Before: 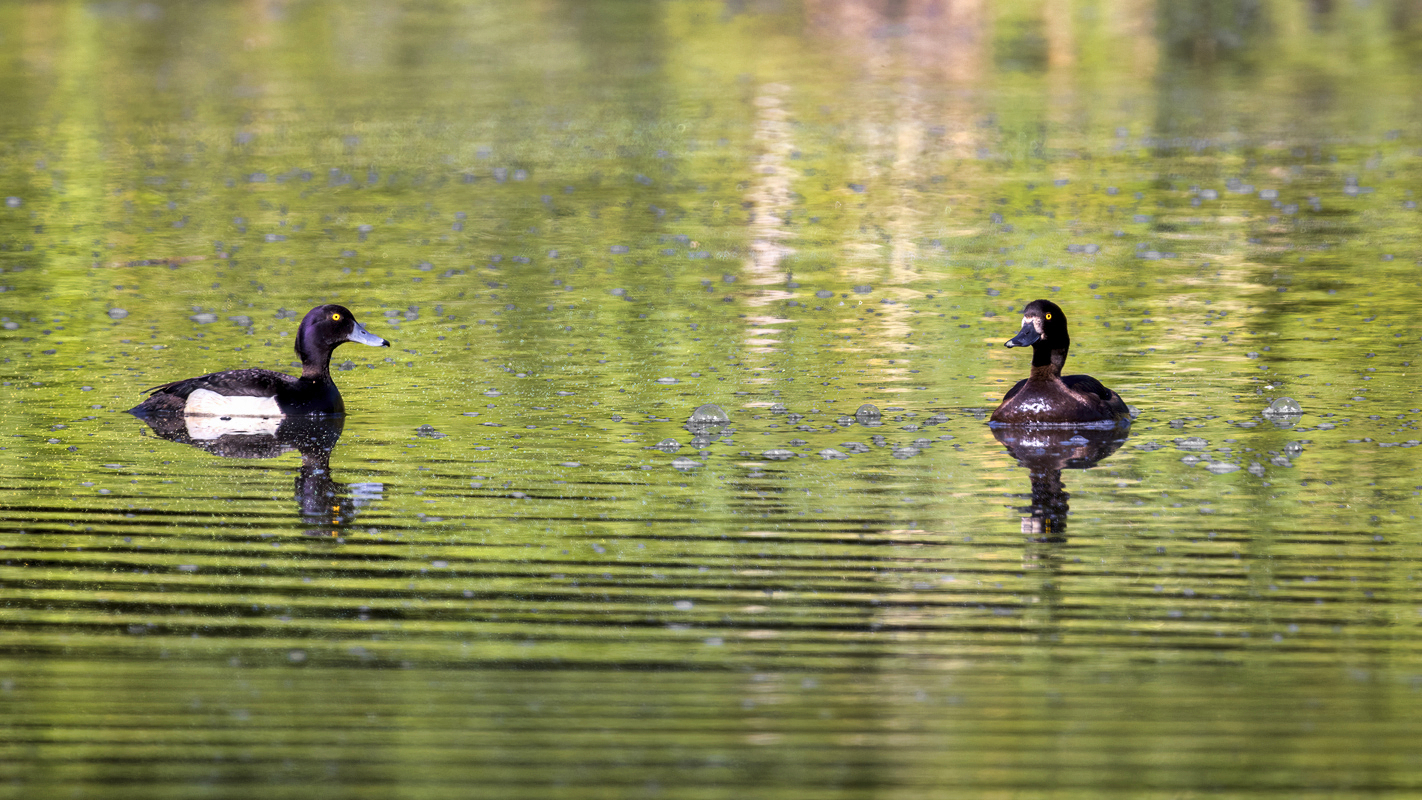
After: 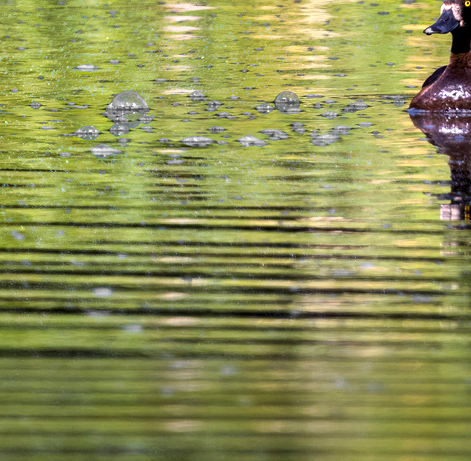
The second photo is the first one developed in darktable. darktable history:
crop: left 40.878%, top 39.176%, right 25.993%, bottom 3.081%
levels: levels [0.016, 0.492, 0.969]
